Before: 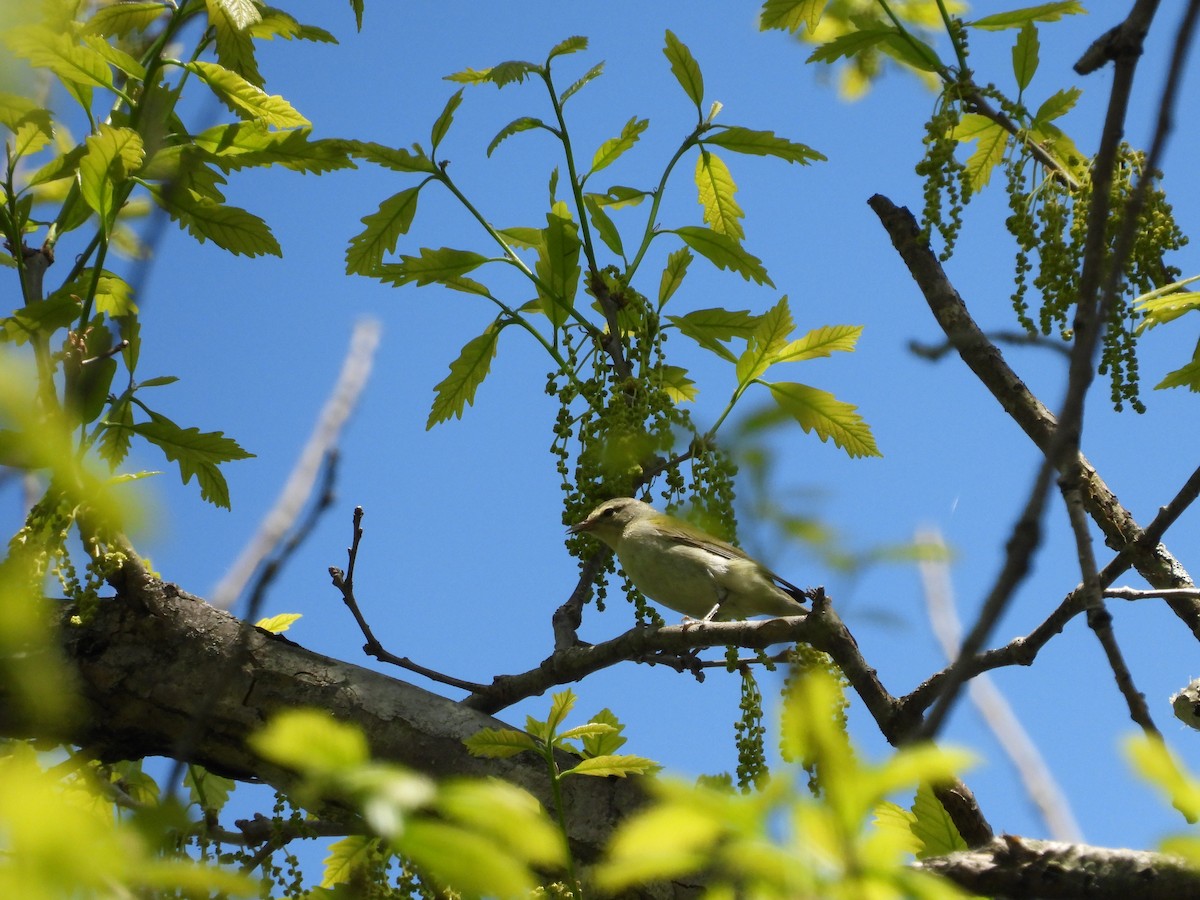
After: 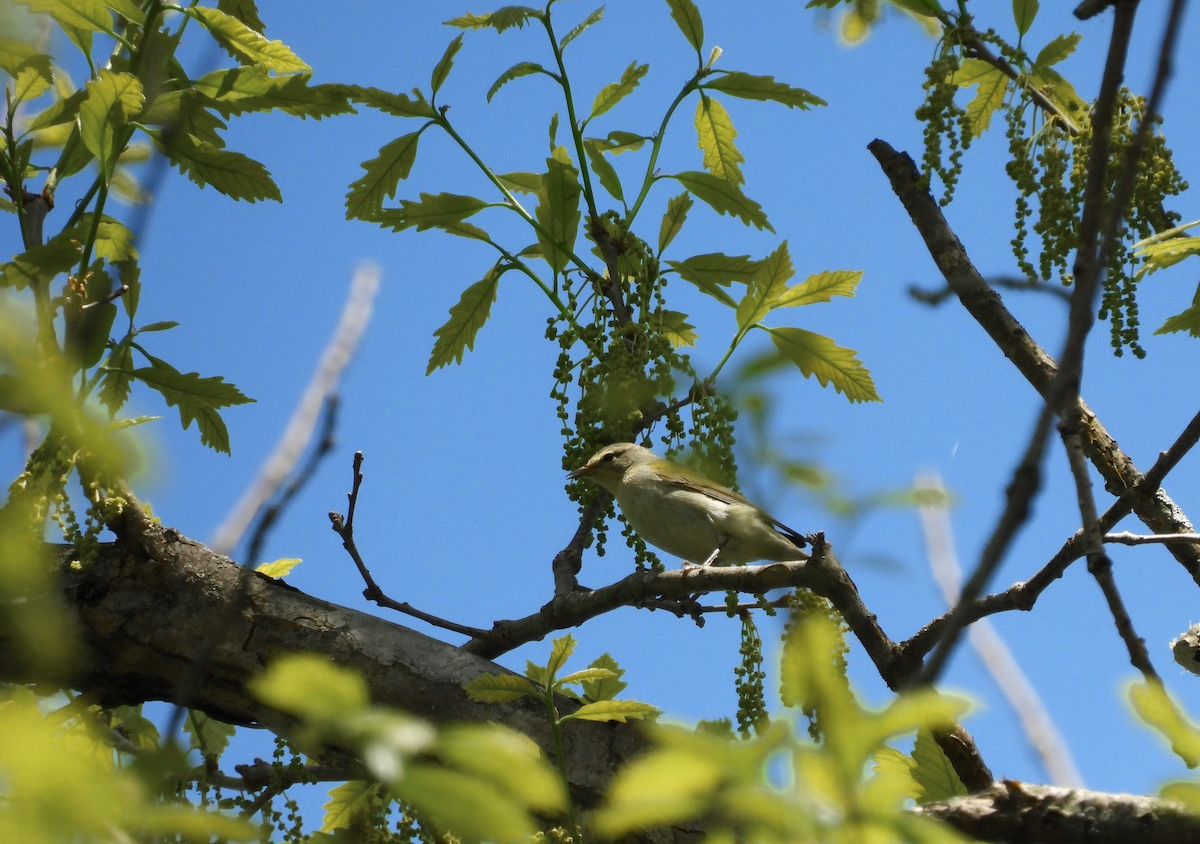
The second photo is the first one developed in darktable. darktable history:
crop and rotate: top 6.21%
color zones: curves: ch0 [(0.11, 0.396) (0.195, 0.36) (0.25, 0.5) (0.303, 0.412) (0.357, 0.544) (0.75, 0.5) (0.967, 0.328)]; ch1 [(0, 0.468) (0.112, 0.512) (0.202, 0.6) (0.25, 0.5) (0.307, 0.352) (0.357, 0.544) (0.75, 0.5) (0.963, 0.524)]
